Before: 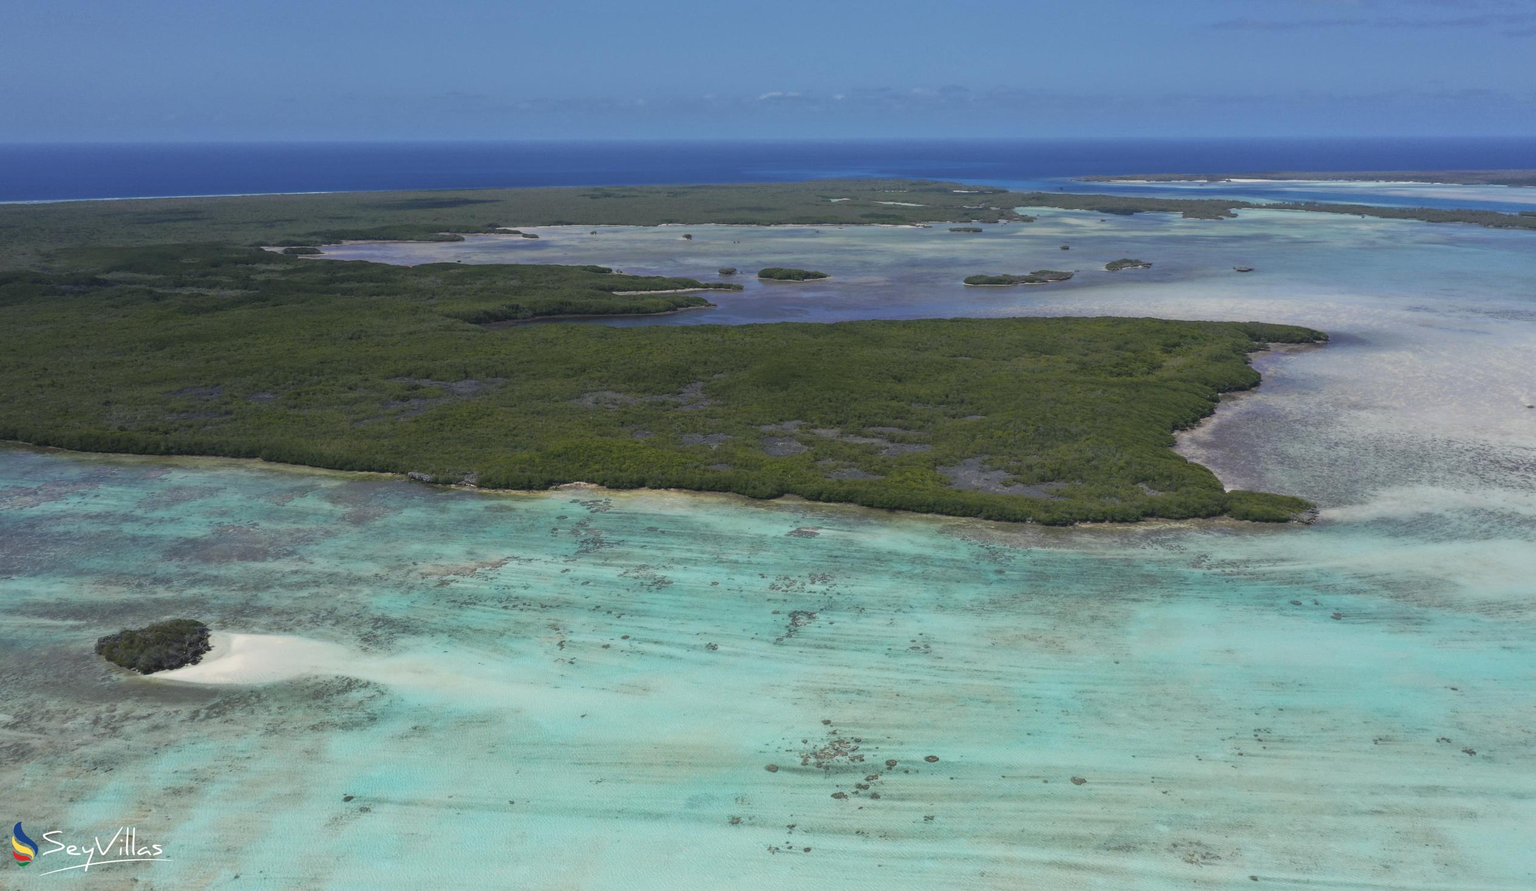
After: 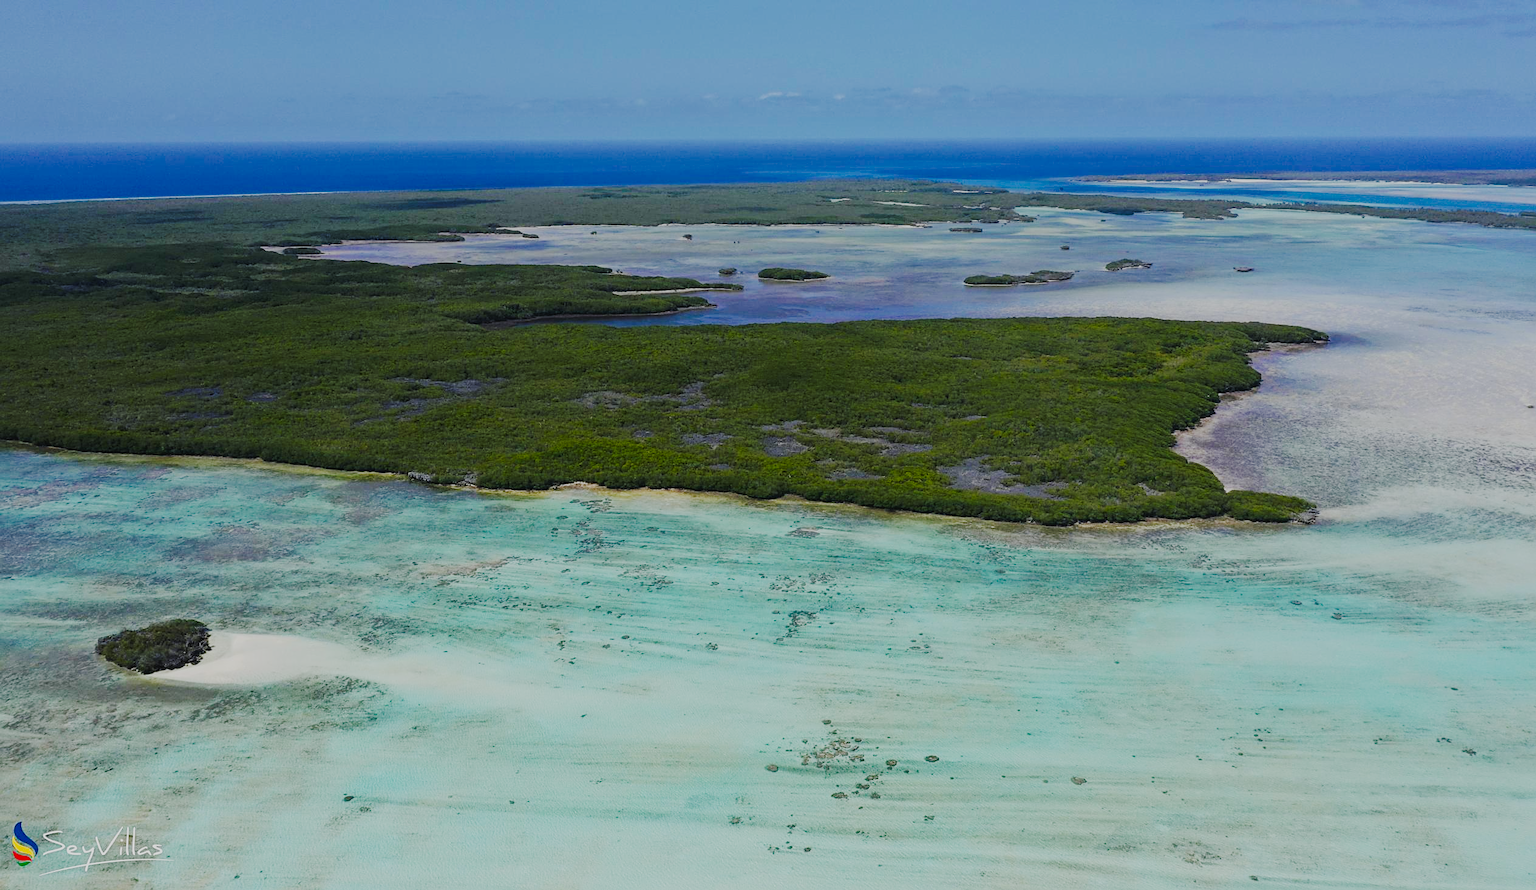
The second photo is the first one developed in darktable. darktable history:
color balance rgb: perceptual saturation grading › global saturation 31.177%, global vibrance 20%
filmic rgb: black relative exposure -7.65 EV, white relative exposure 4.56 EV, hardness 3.61, preserve chrominance no, color science v4 (2020), type of noise poissonian
tone curve: curves: ch0 [(0, 0.018) (0.036, 0.038) (0.15, 0.131) (0.27, 0.247) (0.503, 0.556) (0.763, 0.785) (1, 0.919)]; ch1 [(0, 0) (0.203, 0.158) (0.333, 0.283) (0.451, 0.417) (0.502, 0.5) (0.519, 0.522) (0.562, 0.588) (0.603, 0.664) (0.722, 0.813) (1, 1)]; ch2 [(0, 0) (0.29, 0.295) (0.404, 0.436) (0.497, 0.499) (0.521, 0.523) (0.561, 0.605) (0.639, 0.664) (0.712, 0.764) (1, 1)], preserve colors none
sharpen: on, module defaults
